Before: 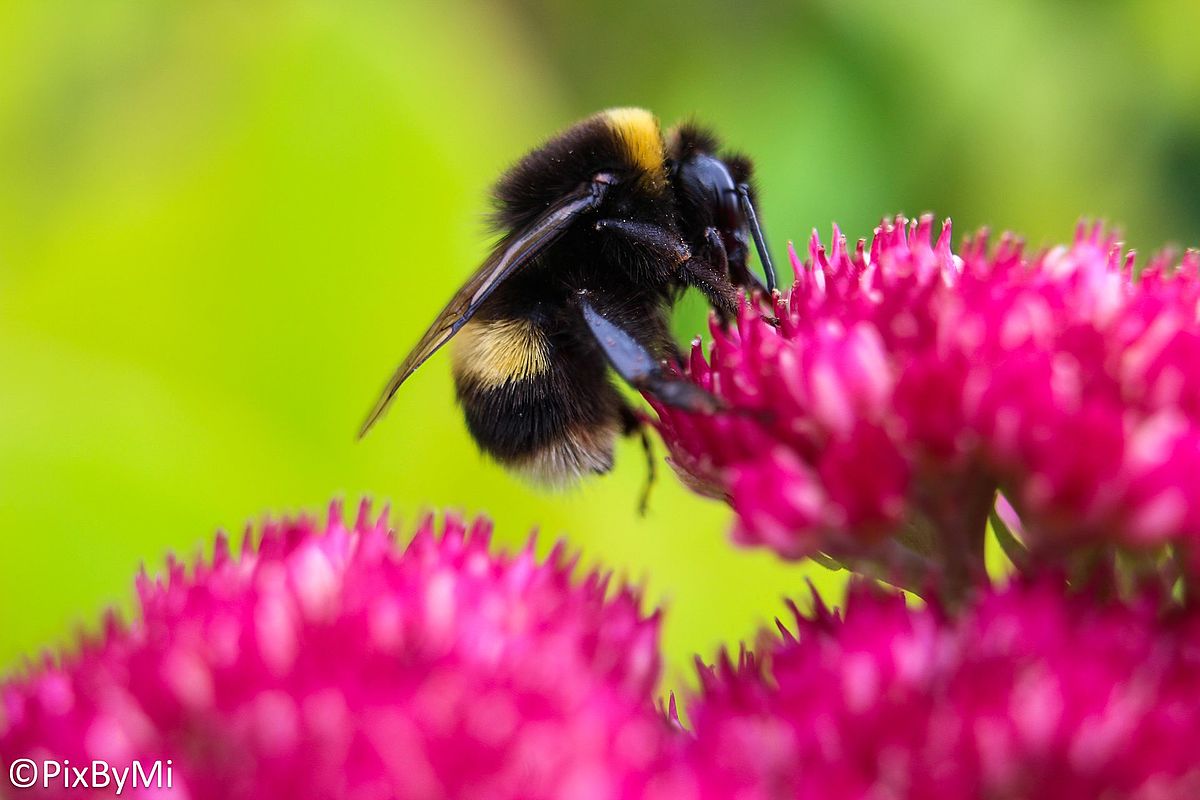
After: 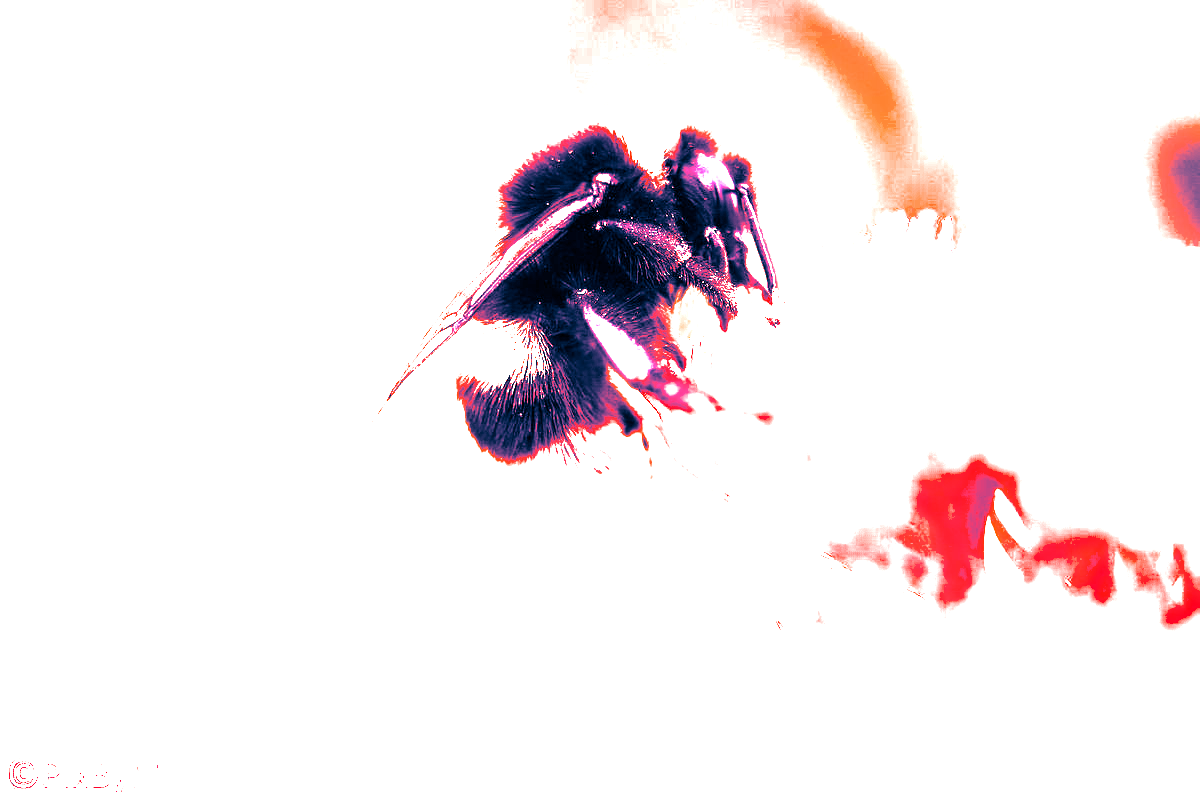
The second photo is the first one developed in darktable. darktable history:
split-toning: shadows › hue 226.8°, shadows › saturation 1, highlights › saturation 0, balance -61.41
white balance: red 4.26, blue 1.802
